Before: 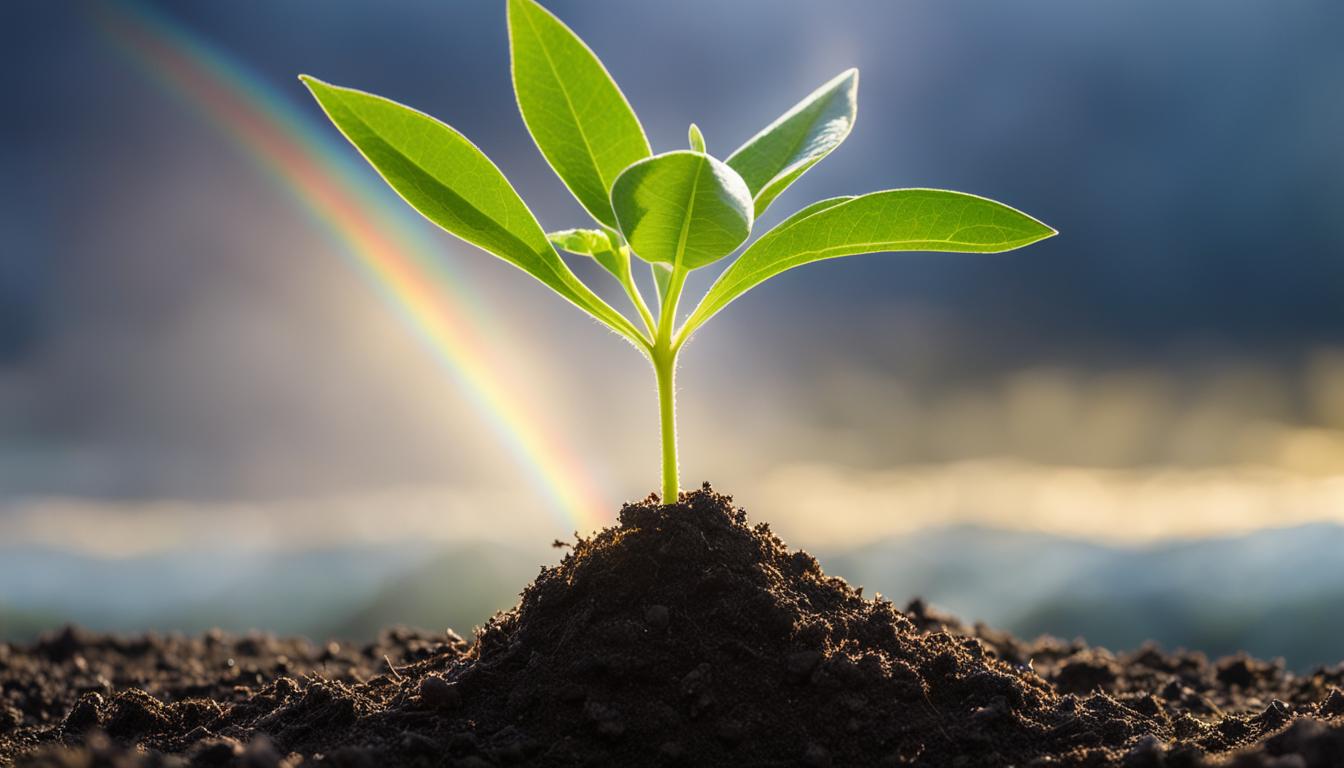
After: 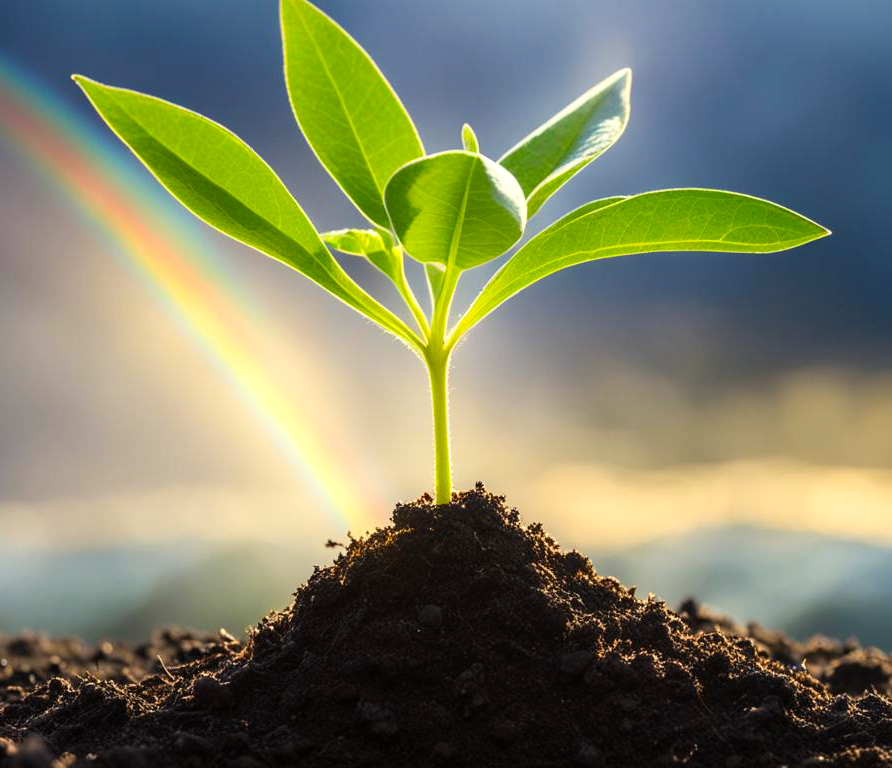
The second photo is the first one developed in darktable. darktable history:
crop: left 16.902%, right 16.673%
contrast brightness saturation: contrast 0.101, brightness 0.031, saturation 0.094
color balance rgb: highlights gain › luminance 6.264%, highlights gain › chroma 2.633%, highlights gain › hue 92.36°, perceptual saturation grading › global saturation 15.027%, contrast 4.825%
